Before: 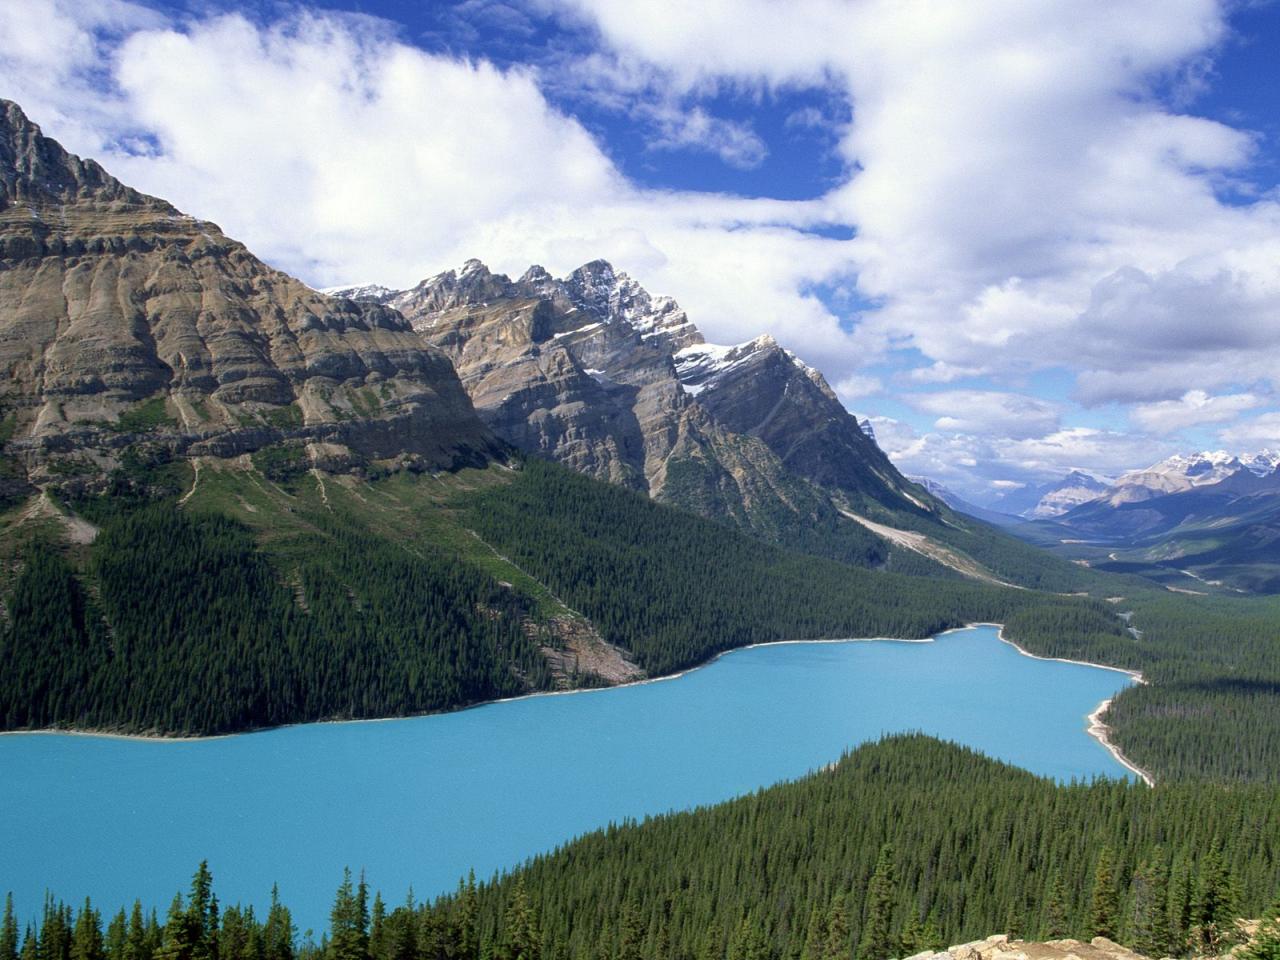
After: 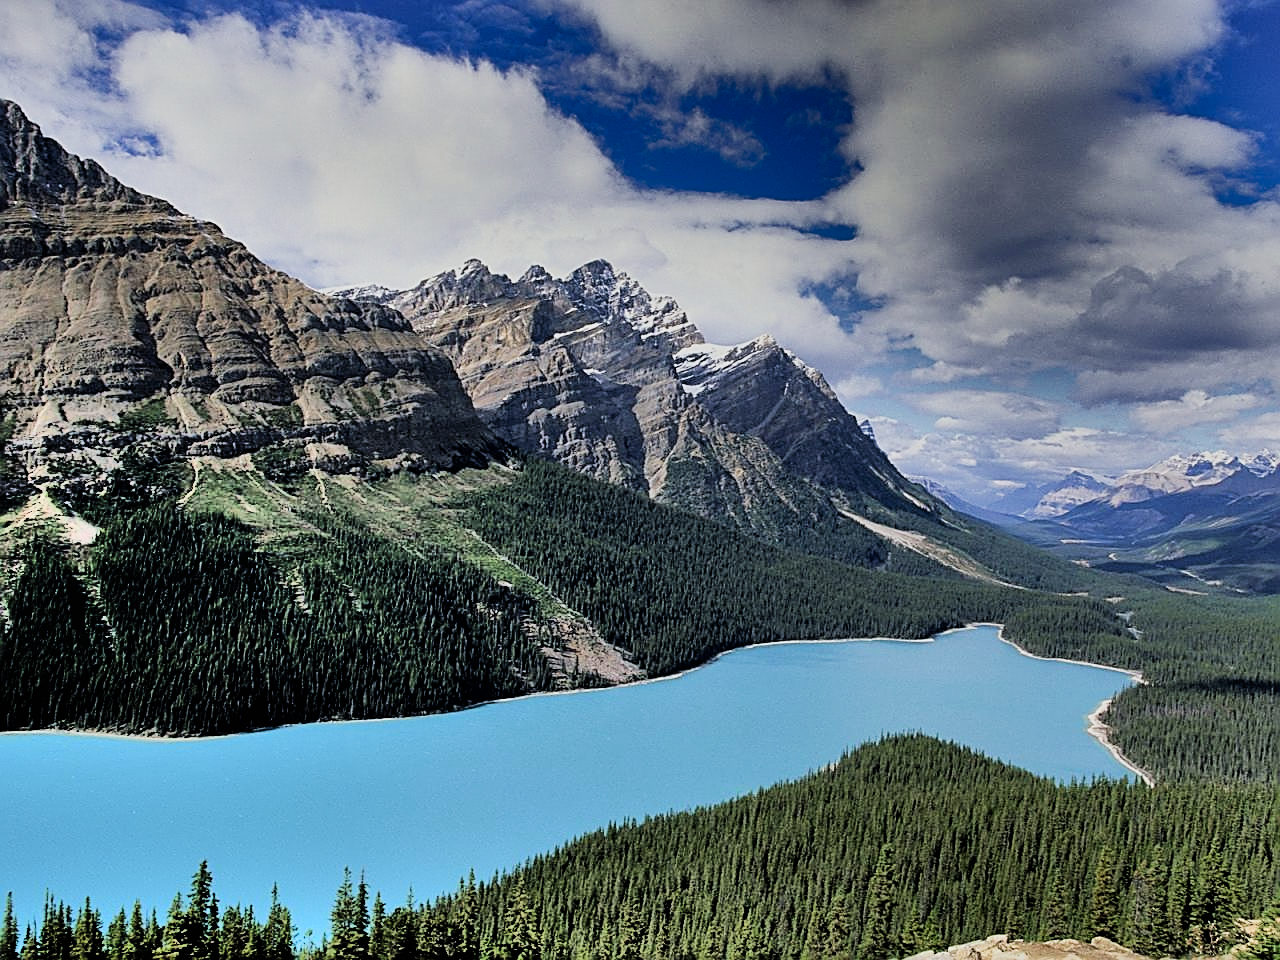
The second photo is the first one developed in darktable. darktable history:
shadows and highlights: radius 123.59, shadows 99.87, white point adjustment -2.82, highlights -99.49, highlights color adjustment 45.26%, soften with gaussian
filmic rgb: black relative exposure -5.09 EV, white relative exposure 3.96 EV, hardness 2.88, contrast 1.297, highlights saturation mix -29.02%
sharpen: amount 0.983
